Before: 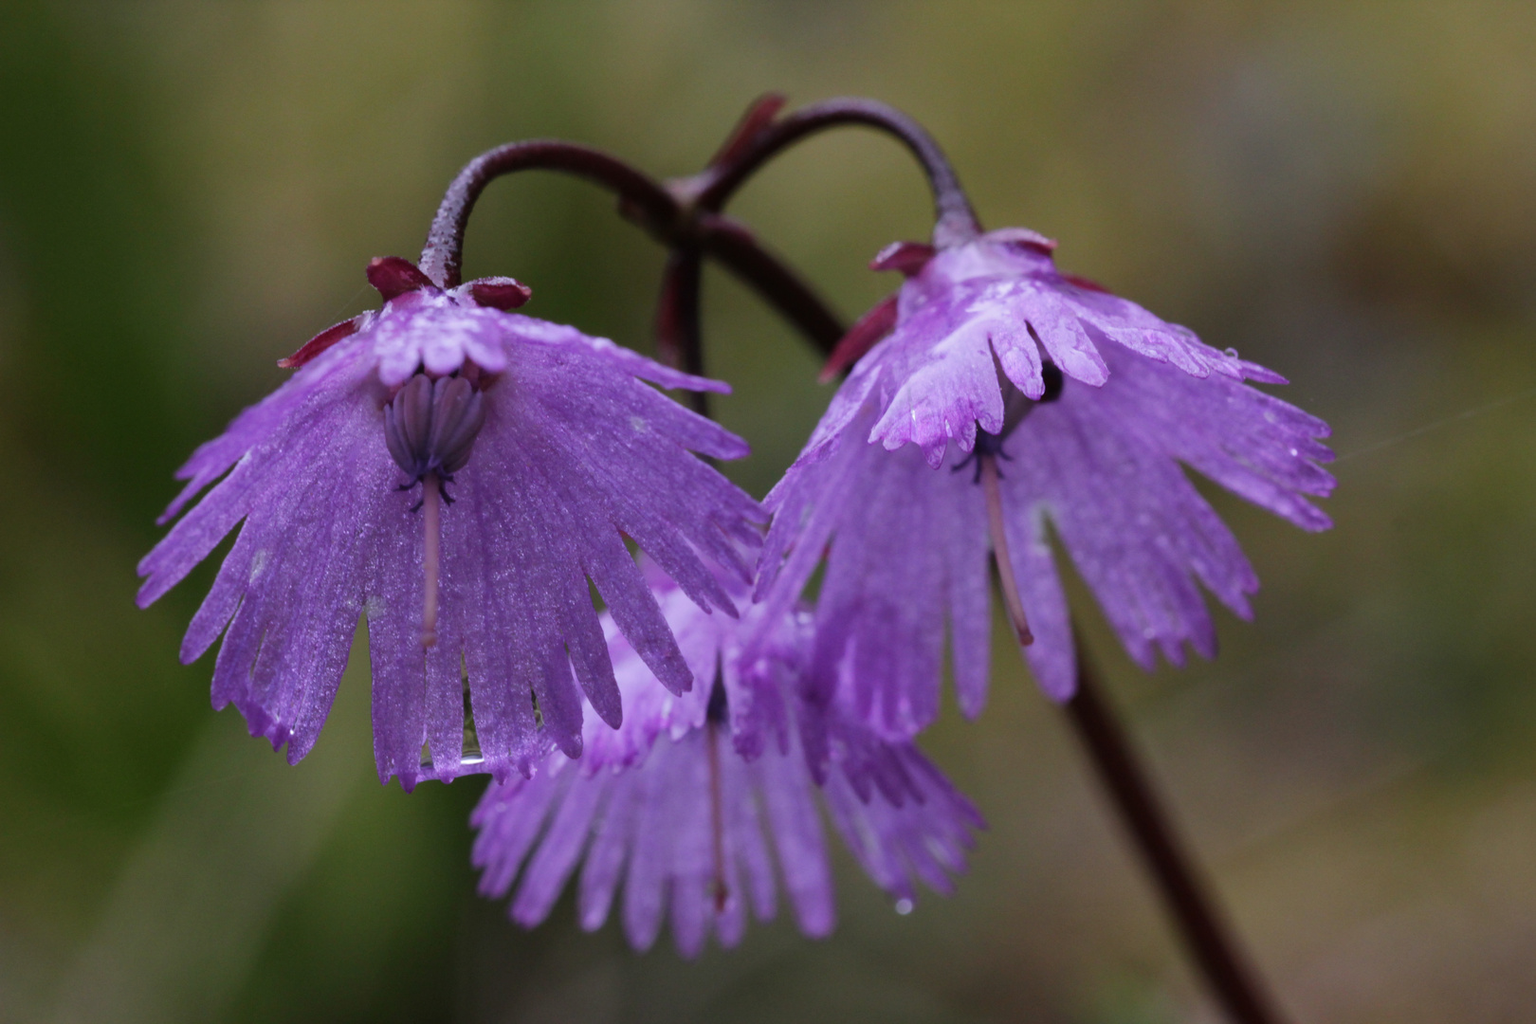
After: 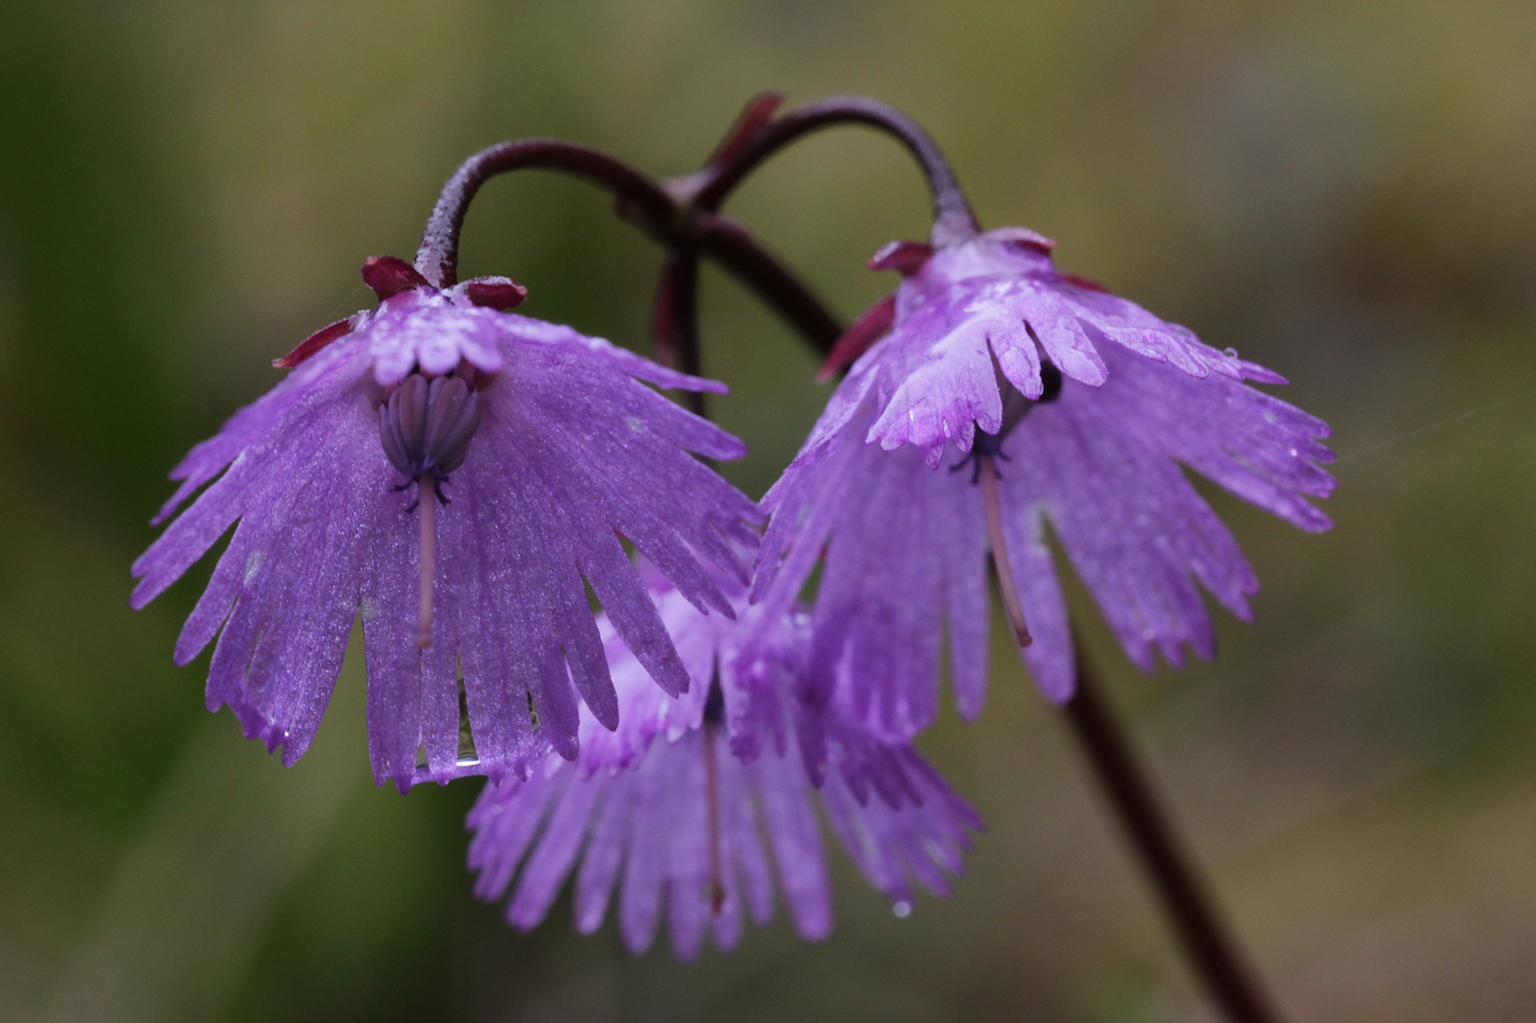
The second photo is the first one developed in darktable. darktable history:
crop and rotate: left 0.467%, top 0.232%, bottom 0.264%
